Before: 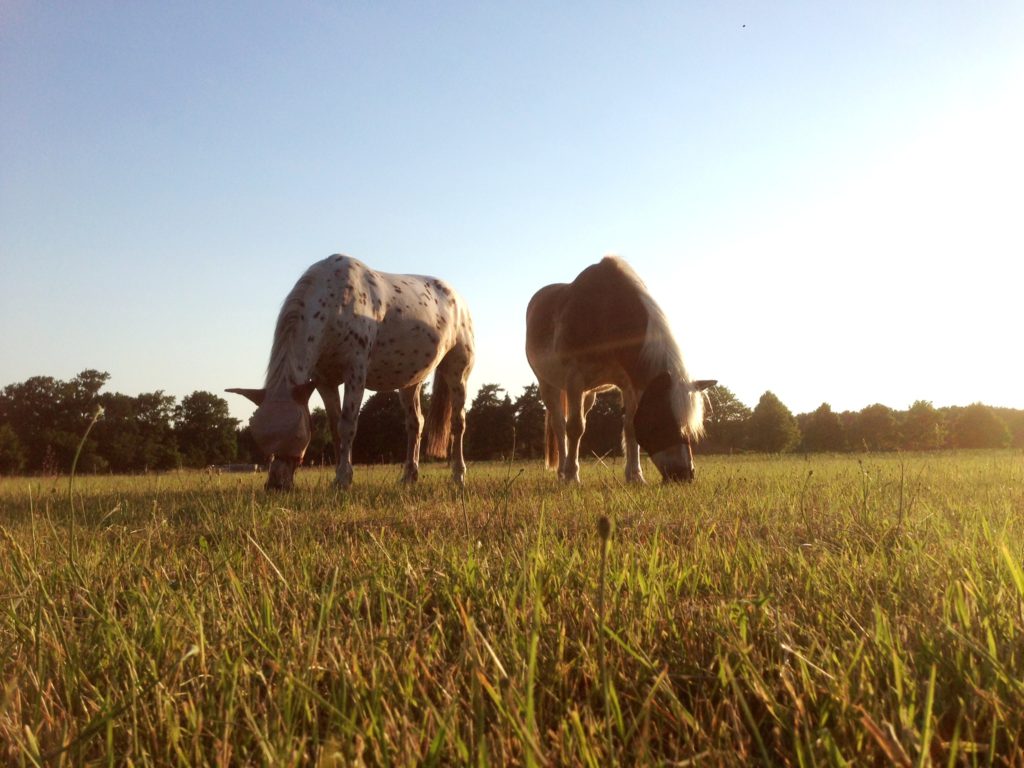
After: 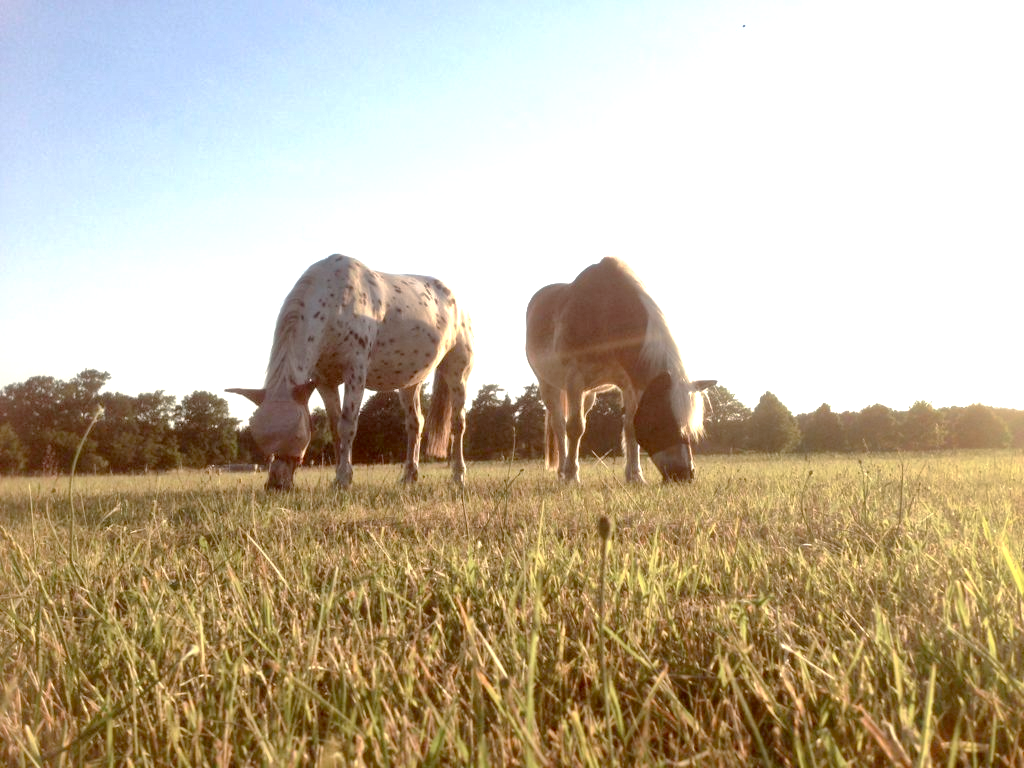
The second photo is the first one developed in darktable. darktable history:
tone curve: curves: ch0 [(0, 0) (0.004, 0.008) (0.077, 0.156) (0.169, 0.29) (0.774, 0.774) (1, 1)], preserve colors none
exposure: exposure 0.671 EV, compensate highlight preservation false
local contrast: mode bilateral grid, contrast 20, coarseness 50, detail 171%, midtone range 0.2
